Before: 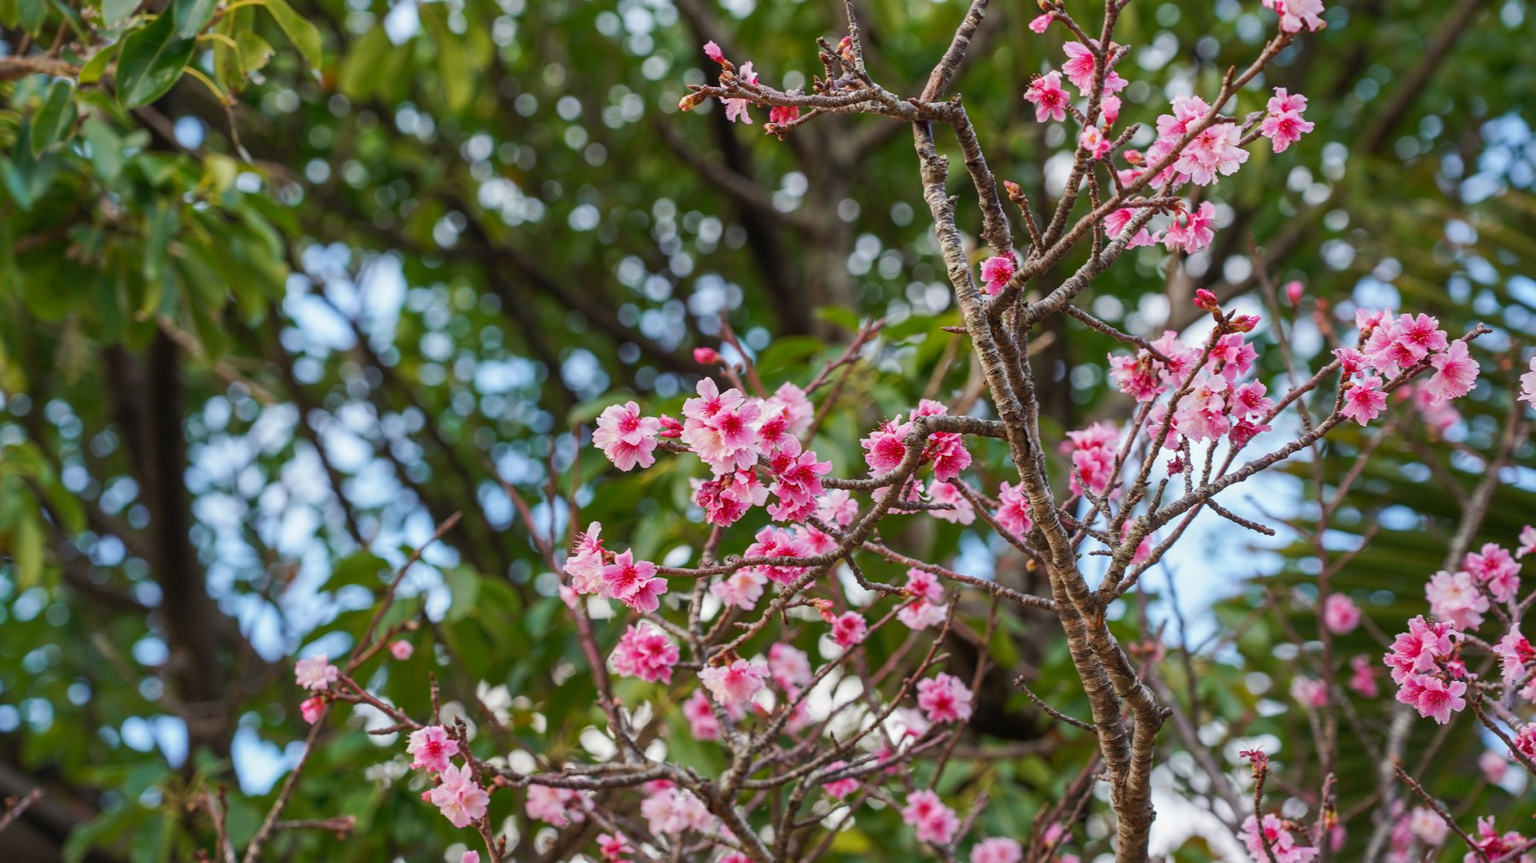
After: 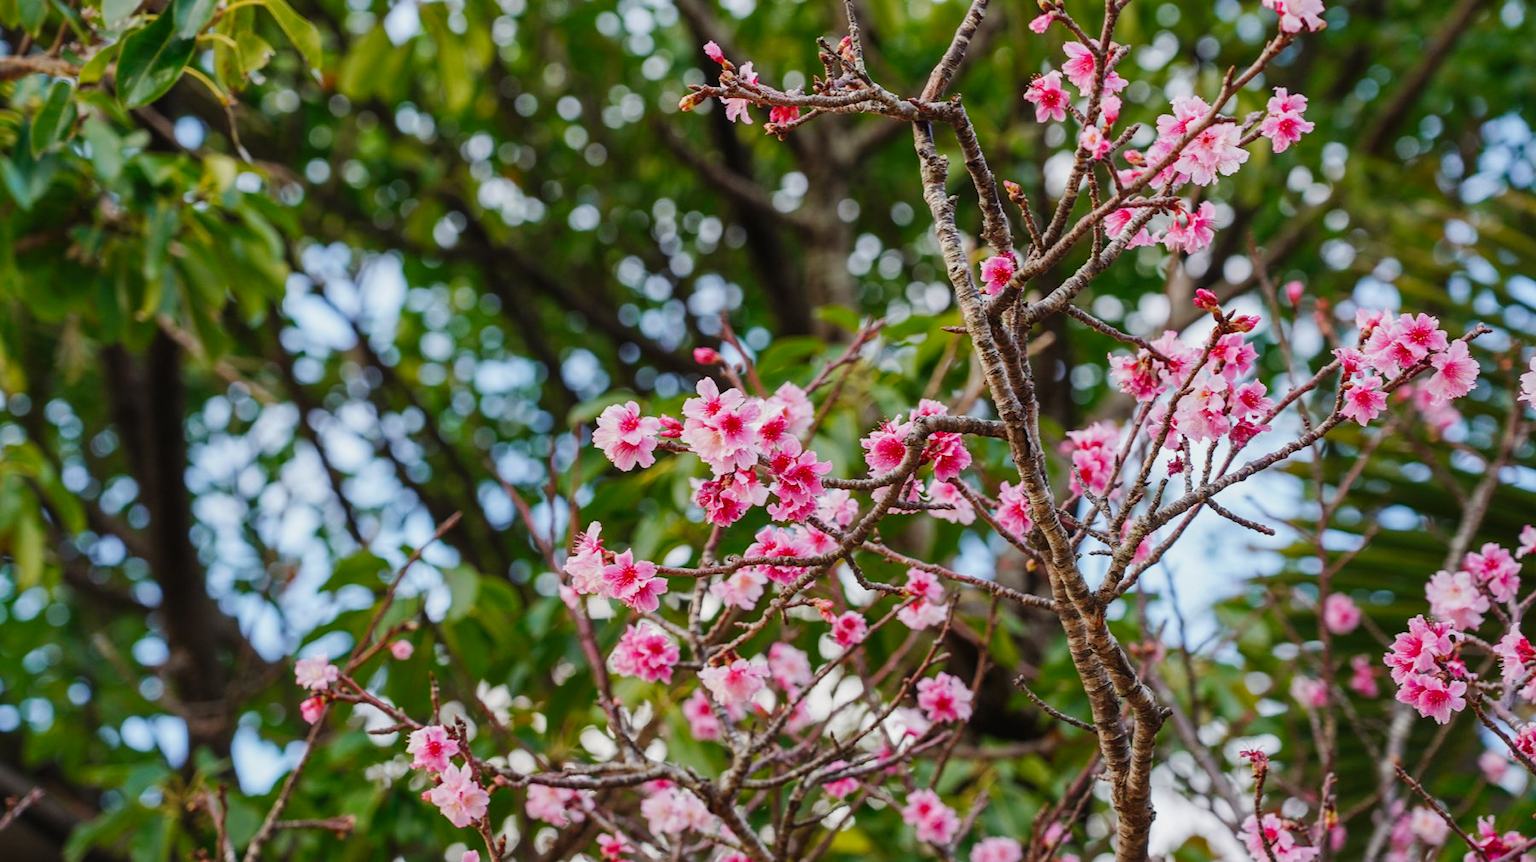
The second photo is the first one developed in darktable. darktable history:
tone curve: curves: ch0 [(0, 0.008) (0.046, 0.032) (0.151, 0.108) (0.367, 0.379) (0.496, 0.526) (0.771, 0.786) (0.857, 0.85) (1, 0.965)]; ch1 [(0, 0) (0.248, 0.252) (0.388, 0.383) (0.482, 0.478) (0.499, 0.499) (0.518, 0.518) (0.544, 0.552) (0.585, 0.617) (0.683, 0.735) (0.823, 0.894) (1, 1)]; ch2 [(0, 0) (0.302, 0.284) (0.427, 0.417) (0.473, 0.47) (0.503, 0.503) (0.523, 0.518) (0.55, 0.563) (0.624, 0.643) (0.753, 0.764) (1, 1)], preserve colors none
